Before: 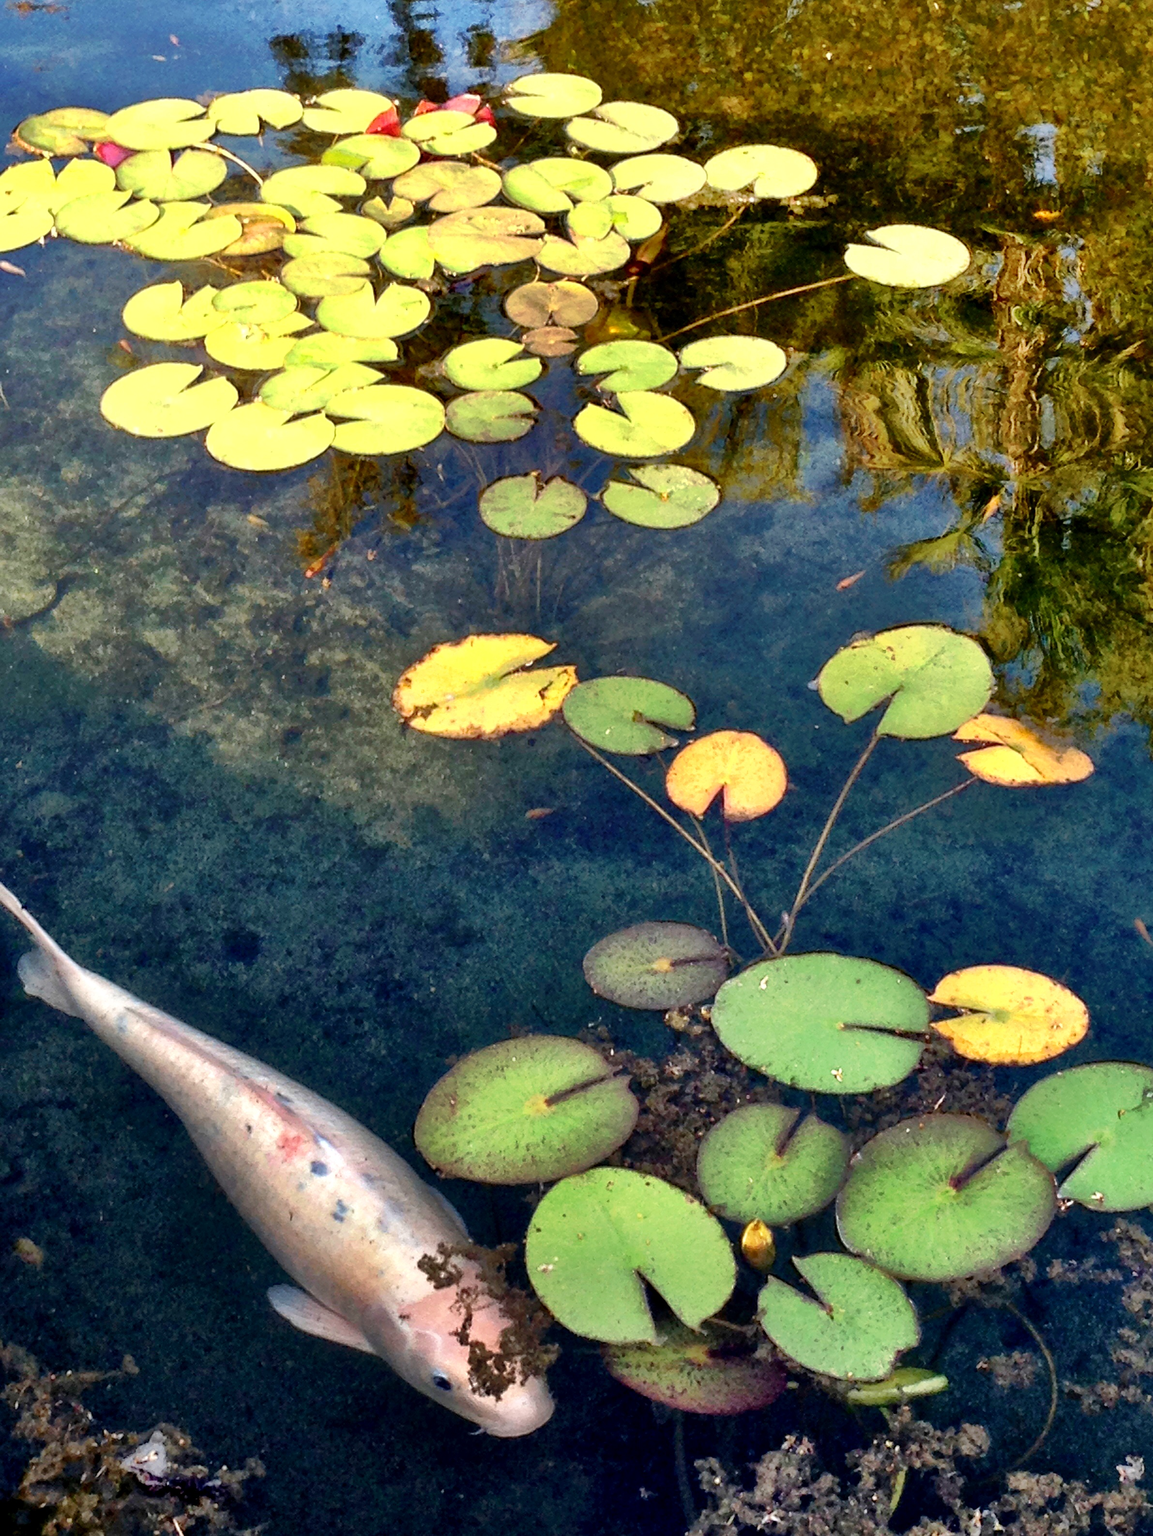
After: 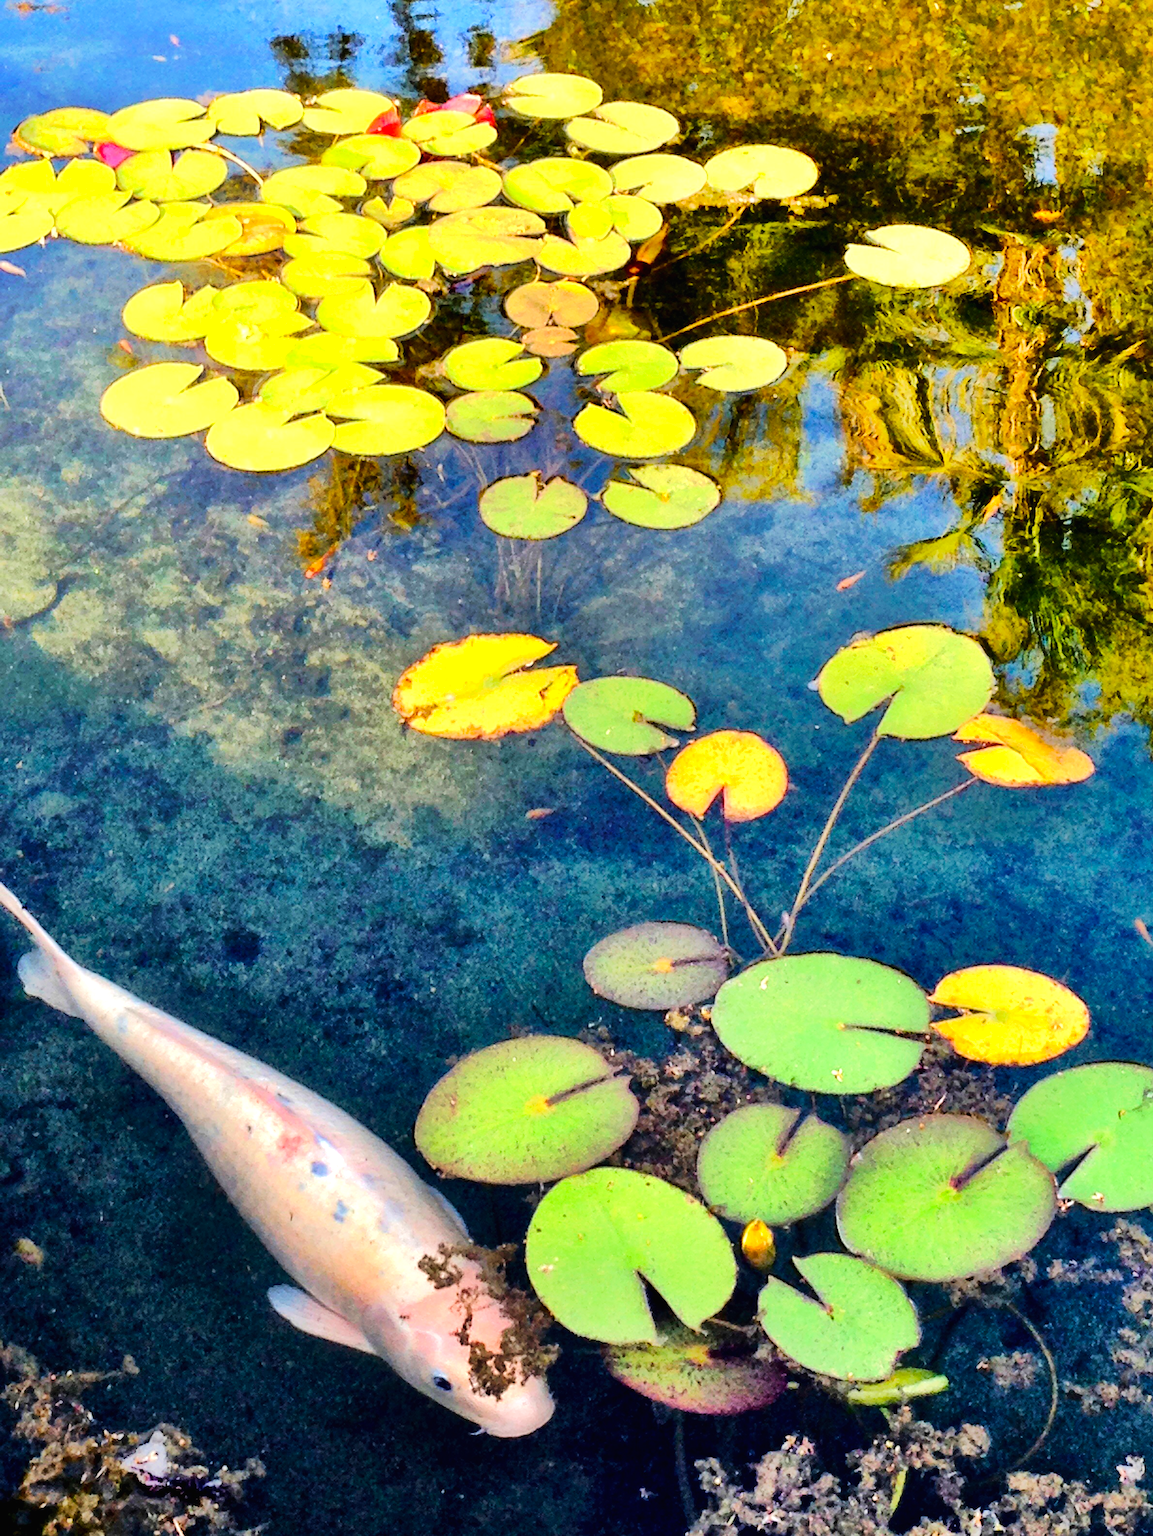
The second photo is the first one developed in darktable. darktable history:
color balance rgb: global offset › luminance -0.296%, global offset › hue 260.12°, shadows fall-off 299.743%, white fulcrum 1.99 EV, highlights fall-off 298.299%, perceptual saturation grading › global saturation 19.437%, mask middle-gray fulcrum 99.71%, global vibrance 20%, contrast gray fulcrum 38.427%
exposure: black level correction -0.004, exposure 0.047 EV, compensate exposure bias true, compensate highlight preservation false
tone equalizer: -7 EV 0.153 EV, -6 EV 0.618 EV, -5 EV 1.17 EV, -4 EV 1.32 EV, -3 EV 1.16 EV, -2 EV 0.6 EV, -1 EV 0.158 EV, edges refinement/feathering 500, mask exposure compensation -1.57 EV, preserve details no
